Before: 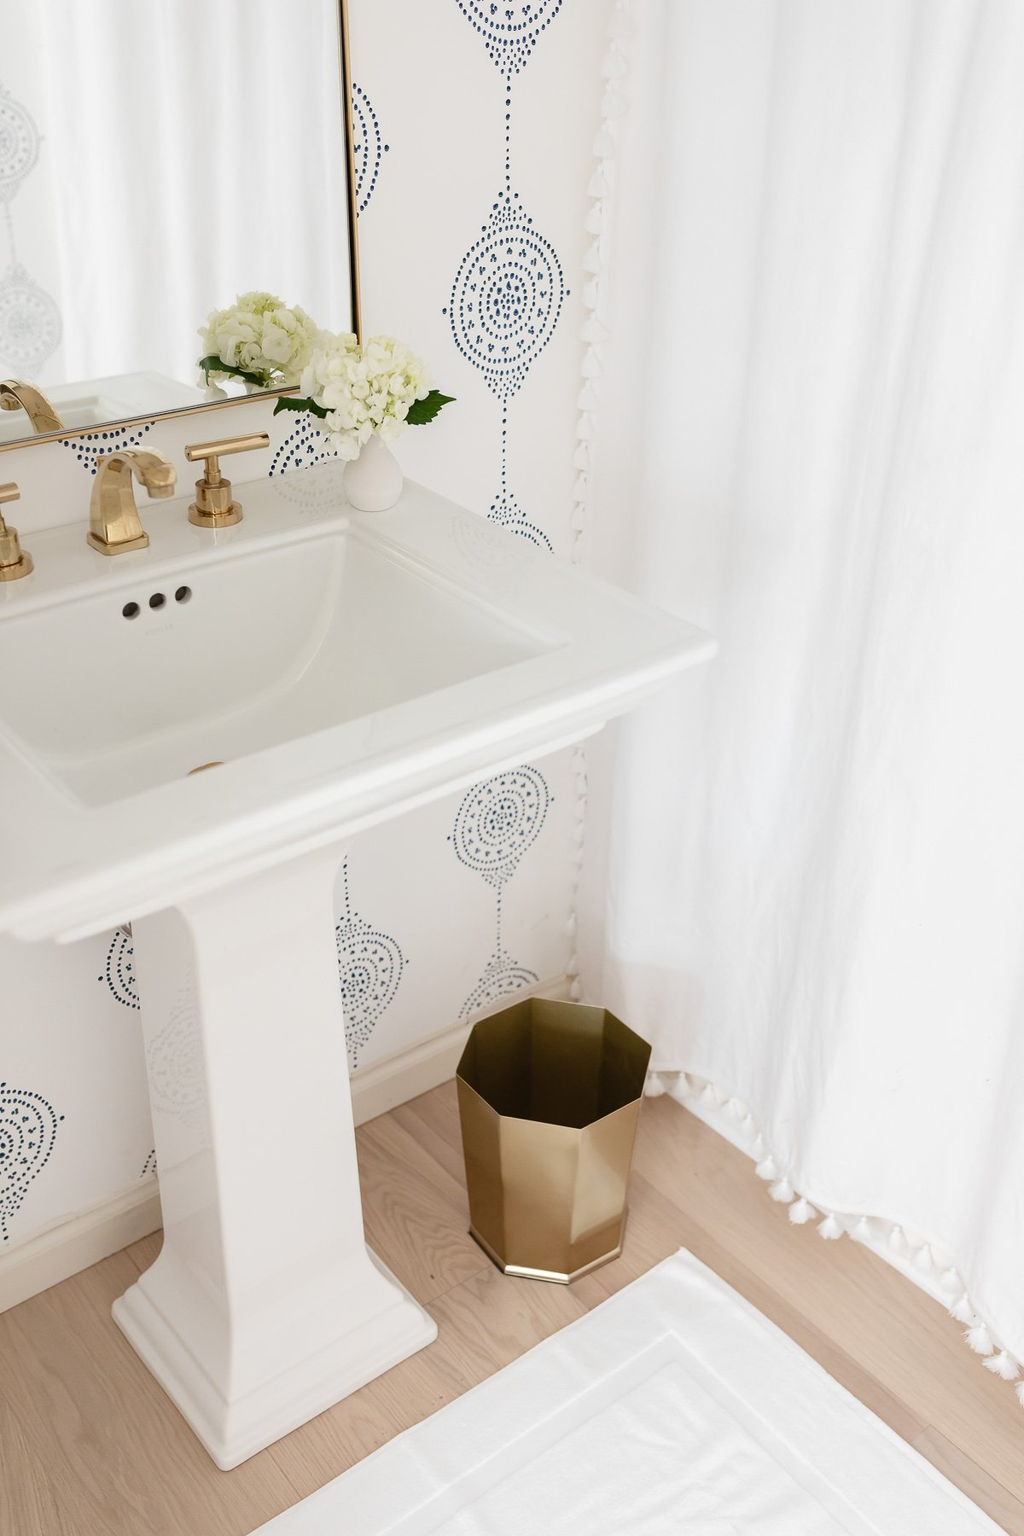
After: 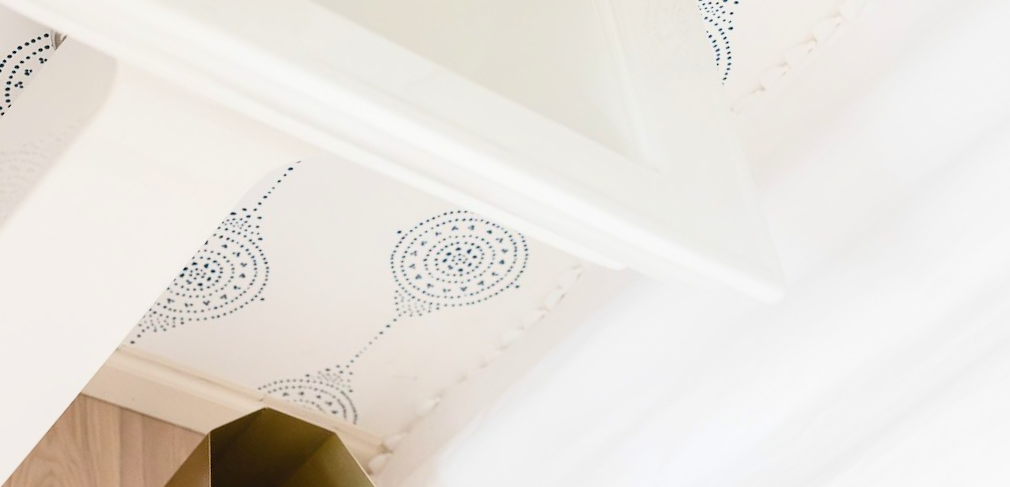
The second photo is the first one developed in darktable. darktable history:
crop and rotate: angle -45.29°, top 16.614%, right 0.909%, bottom 11.704%
contrast brightness saturation: contrast 0.195, brightness 0.165, saturation 0.221
